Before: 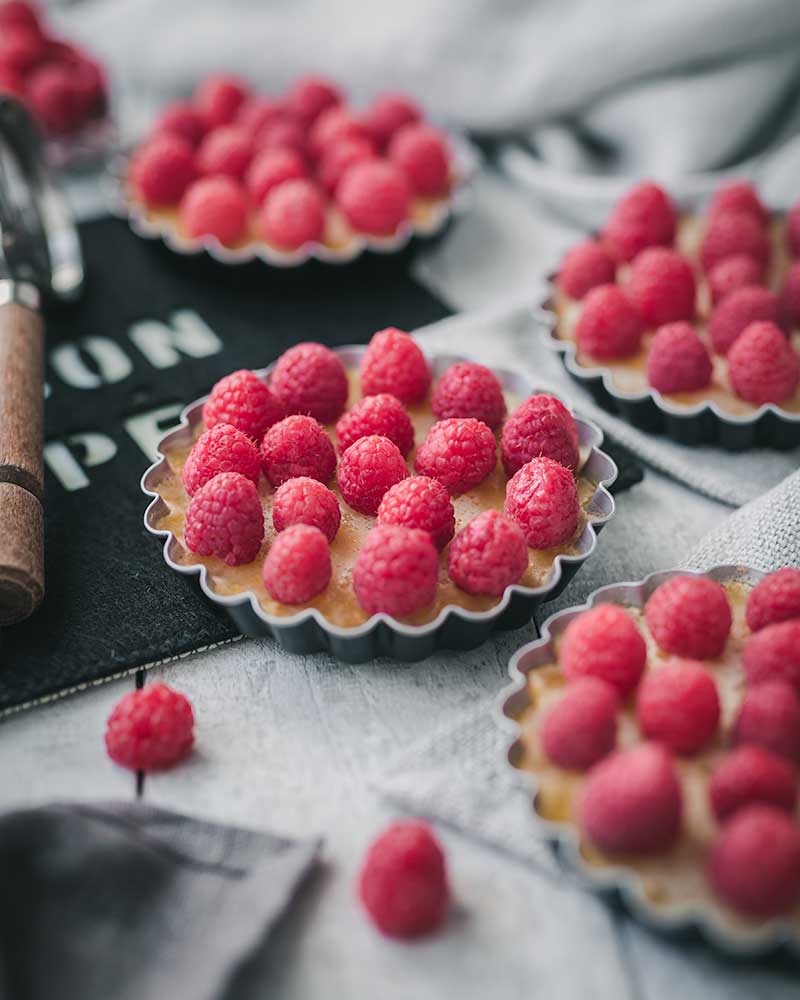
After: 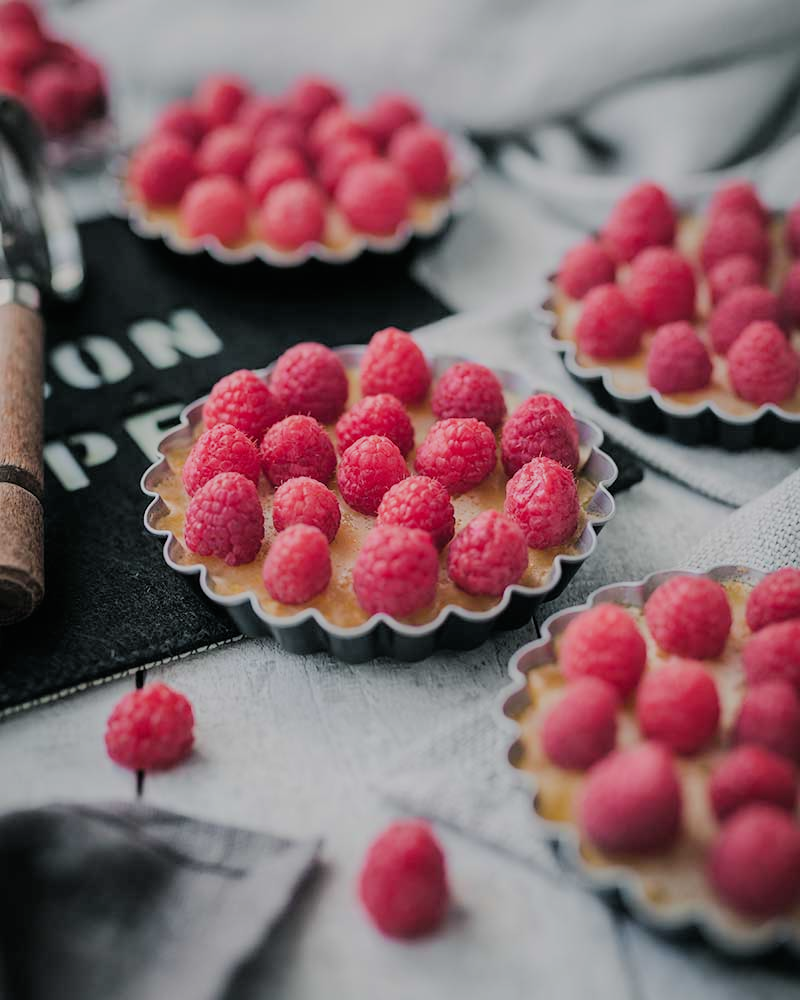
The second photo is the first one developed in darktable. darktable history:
filmic rgb: black relative exposure -7.15 EV, white relative exposure 5.36 EV, hardness 3.02, color science v6 (2022)
